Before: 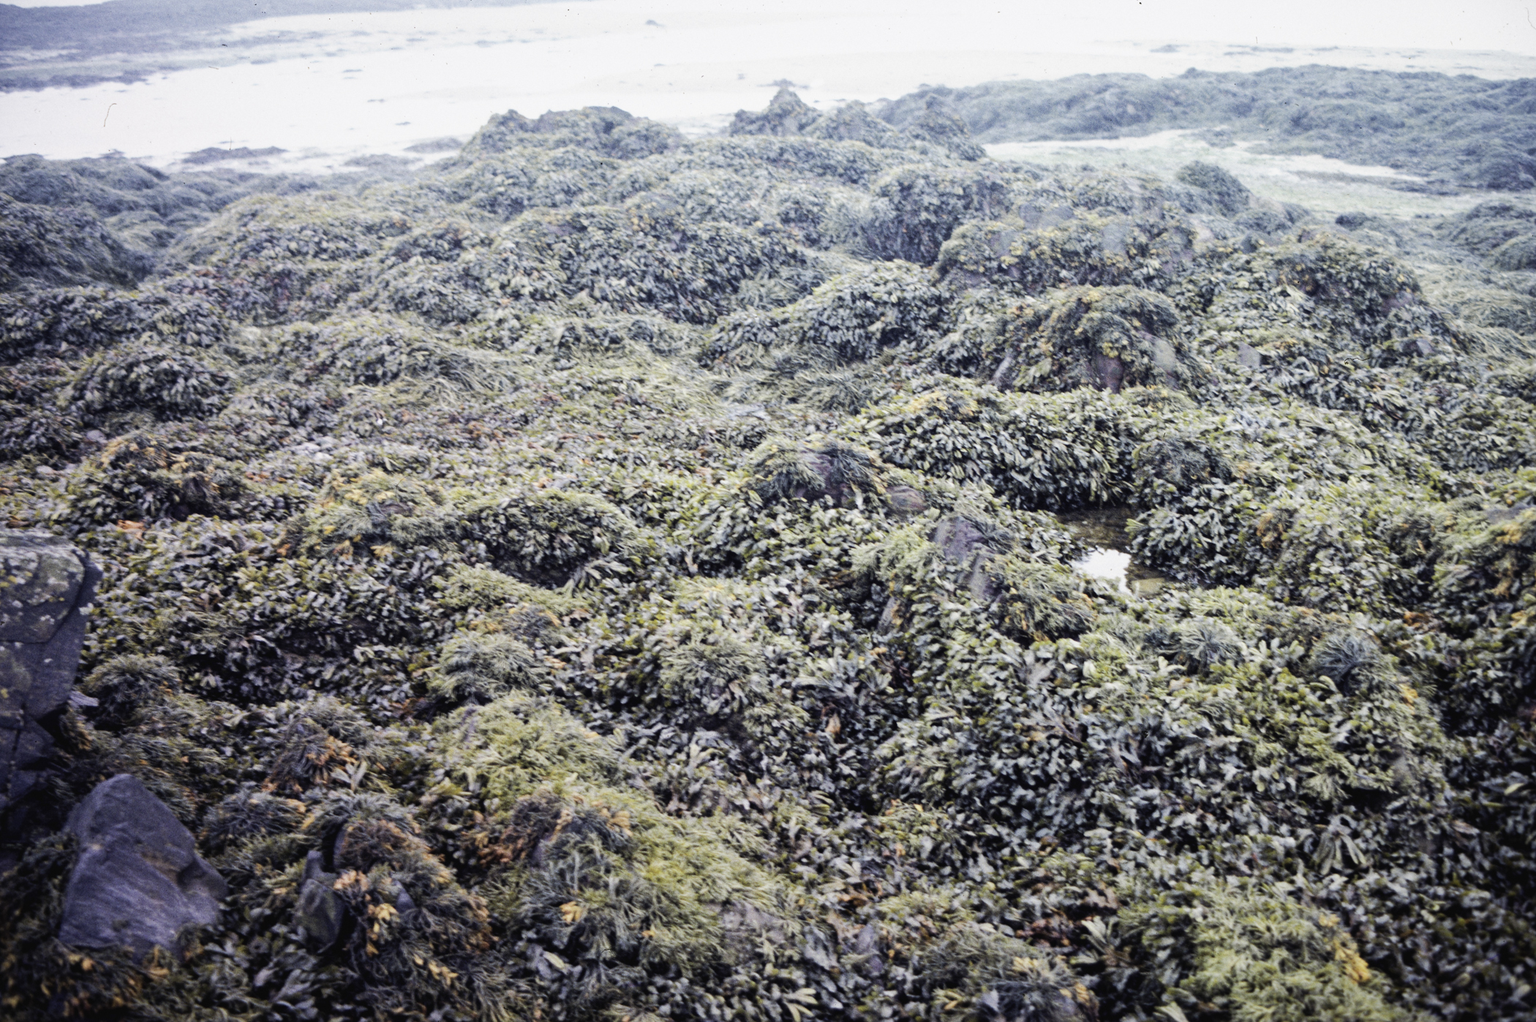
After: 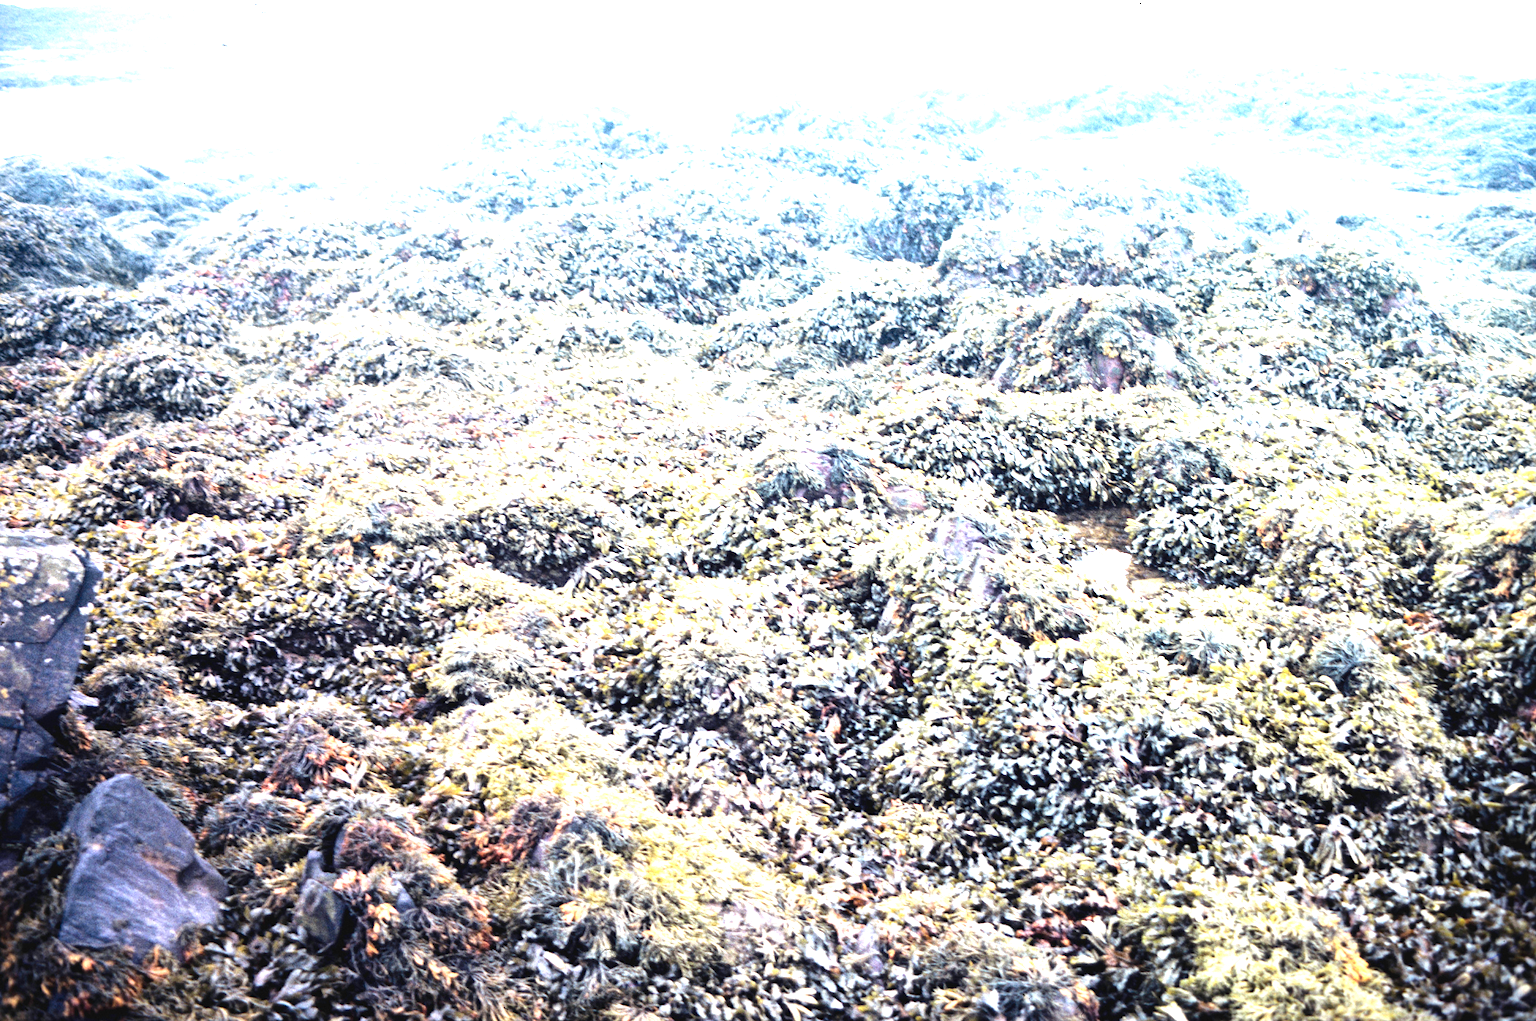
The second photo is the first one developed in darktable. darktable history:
tone equalizer: -8 EV -0.417 EV, -7 EV -0.389 EV, -6 EV -0.333 EV, -5 EV -0.222 EV, -3 EV 0.222 EV, -2 EV 0.333 EV, -1 EV 0.389 EV, +0 EV 0.417 EV, edges refinement/feathering 500, mask exposure compensation -1.57 EV, preserve details no
exposure: black level correction 0, exposure 1.1 EV, compensate exposure bias true, compensate highlight preservation false
